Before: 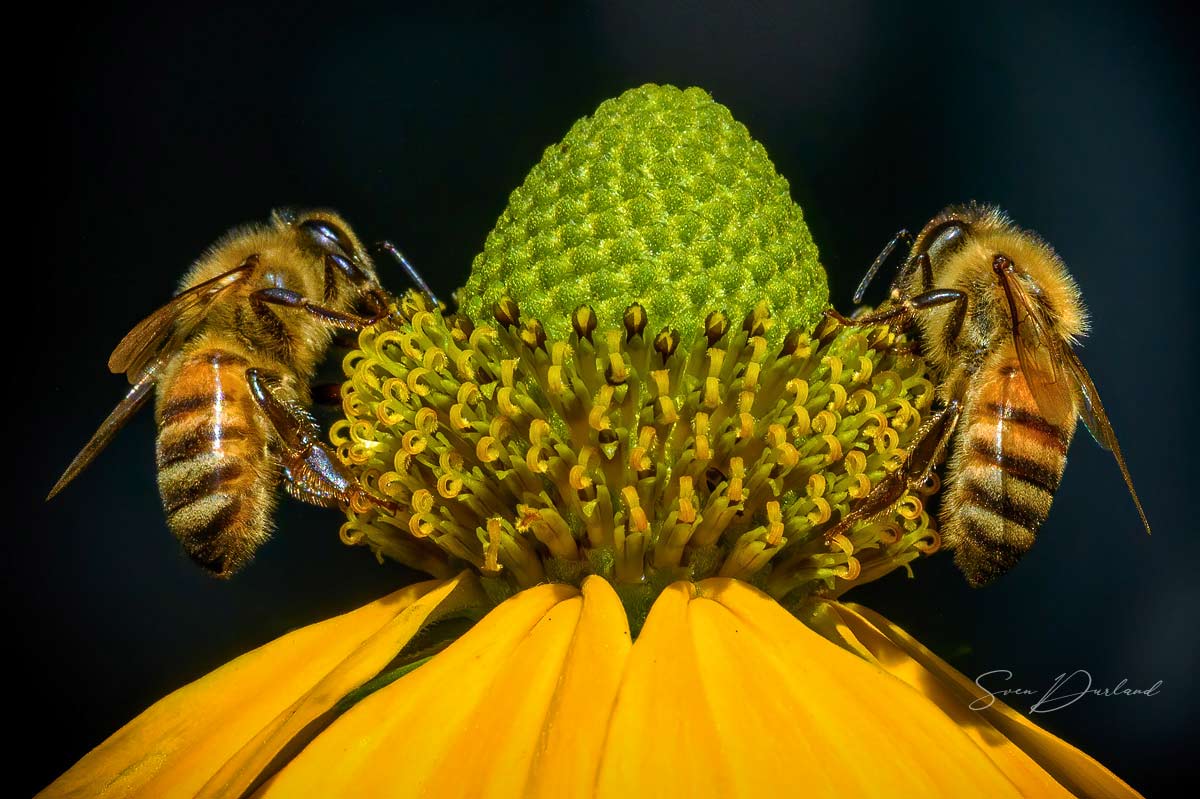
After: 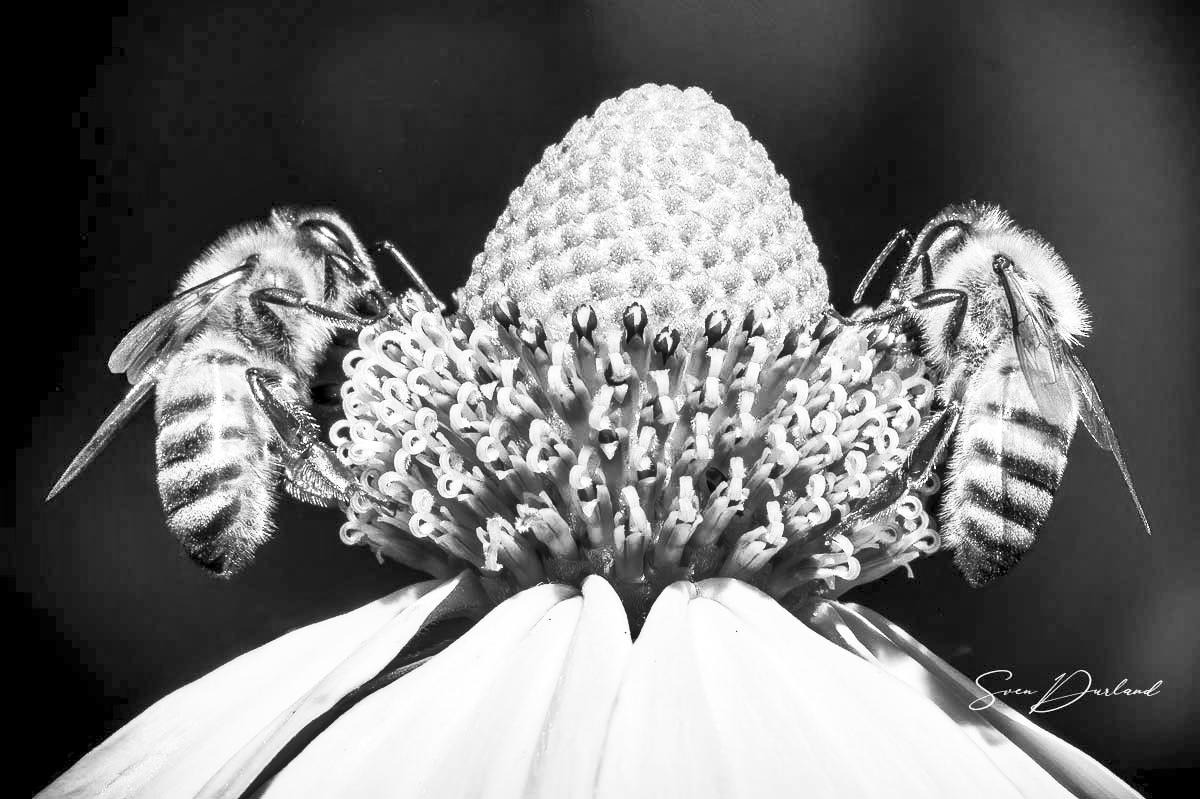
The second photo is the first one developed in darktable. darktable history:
contrast brightness saturation: contrast 0.429, brightness 0.549, saturation -0.199
color calibration: output gray [0.267, 0.423, 0.261, 0], illuminant same as pipeline (D50), adaptation none (bypass), x 0.333, y 0.334, temperature 5022.49 K
shadows and highlights: radius 106.28, shadows 40.81, highlights -71.65, low approximation 0.01, soften with gaussian
exposure: black level correction 0.001, exposure 1 EV, compensate highlight preservation false
